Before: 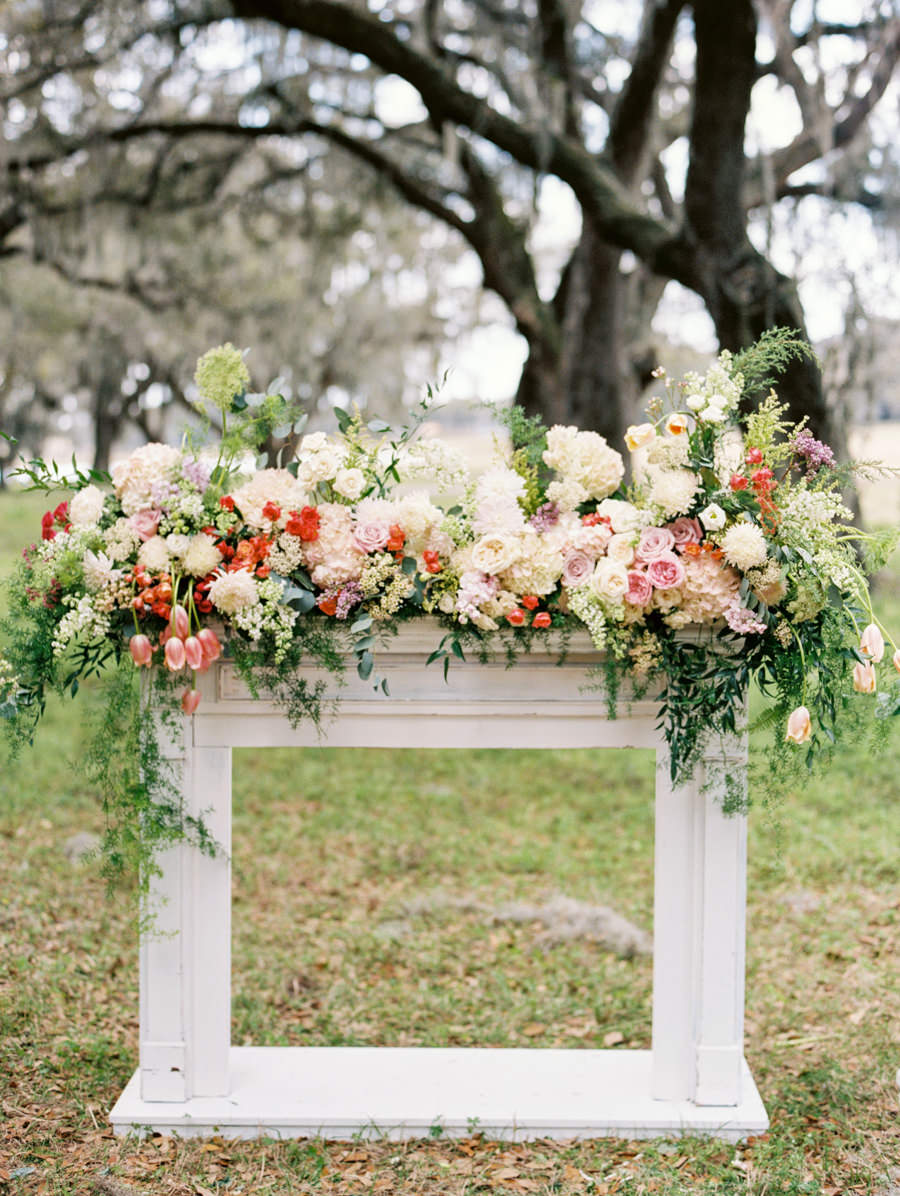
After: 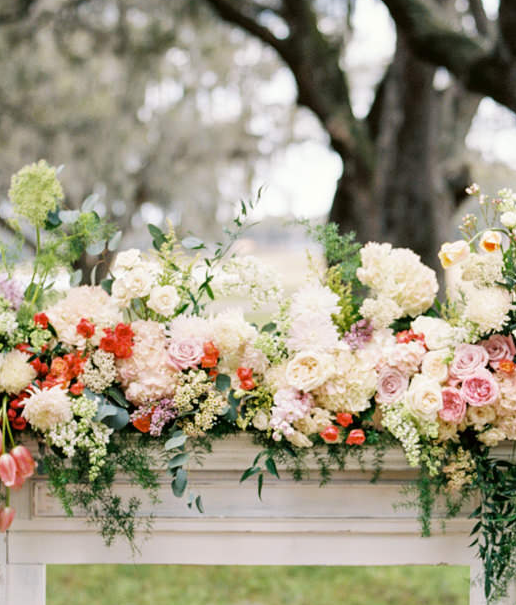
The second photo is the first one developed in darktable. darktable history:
crop: left 20.688%, top 15.38%, right 21.961%, bottom 33.976%
